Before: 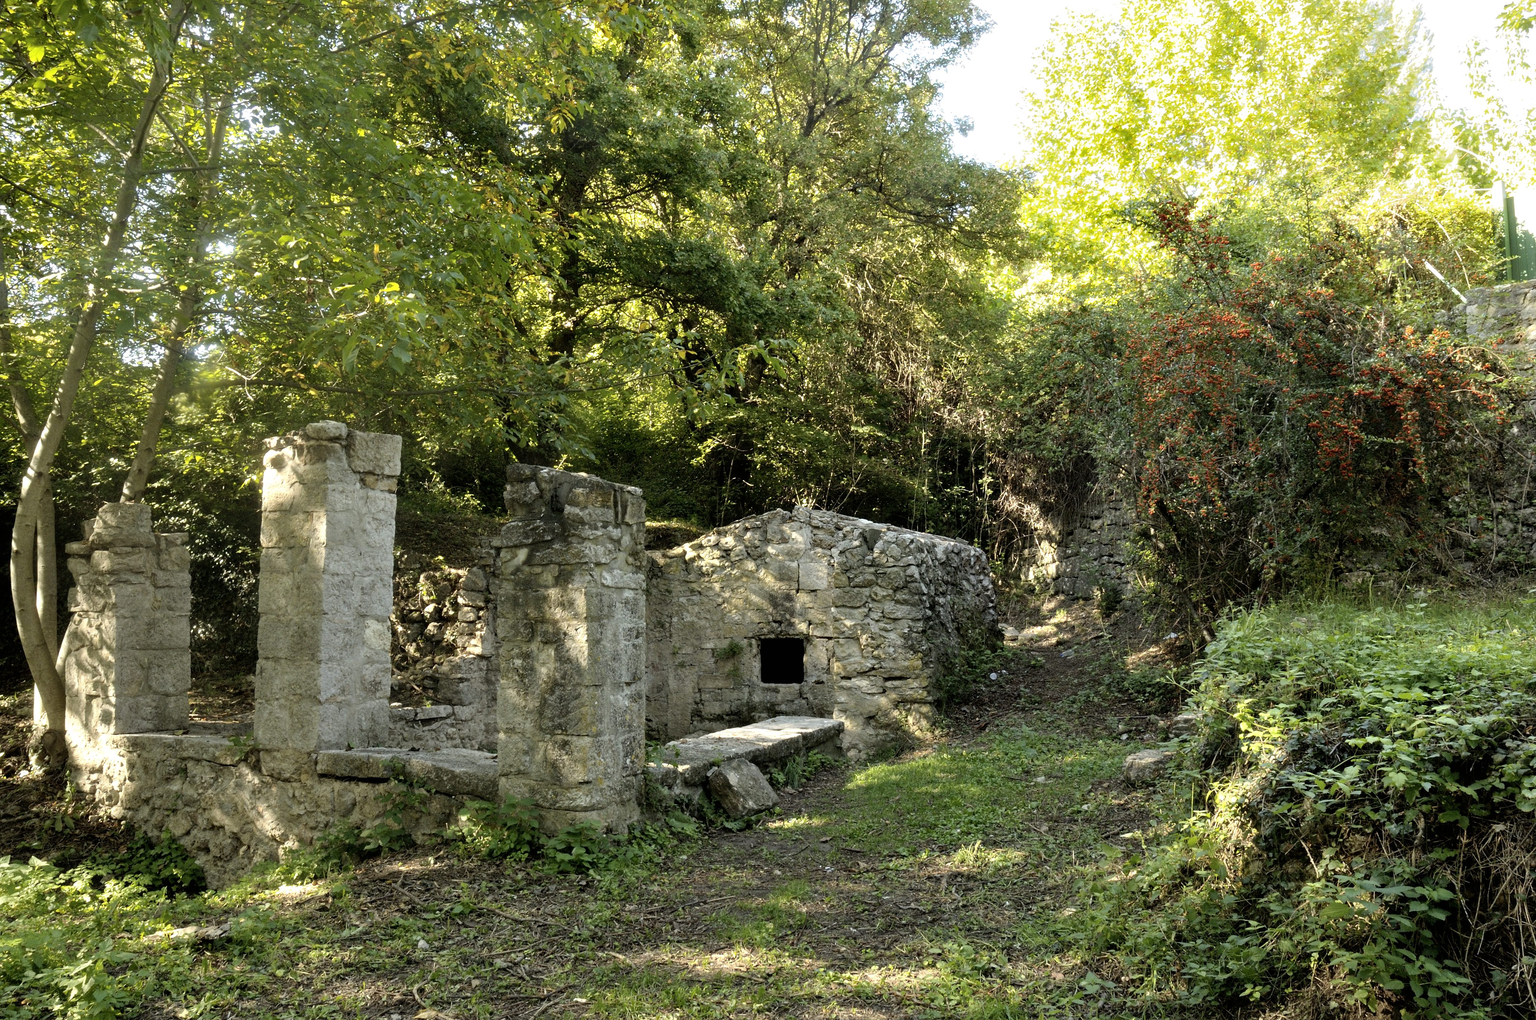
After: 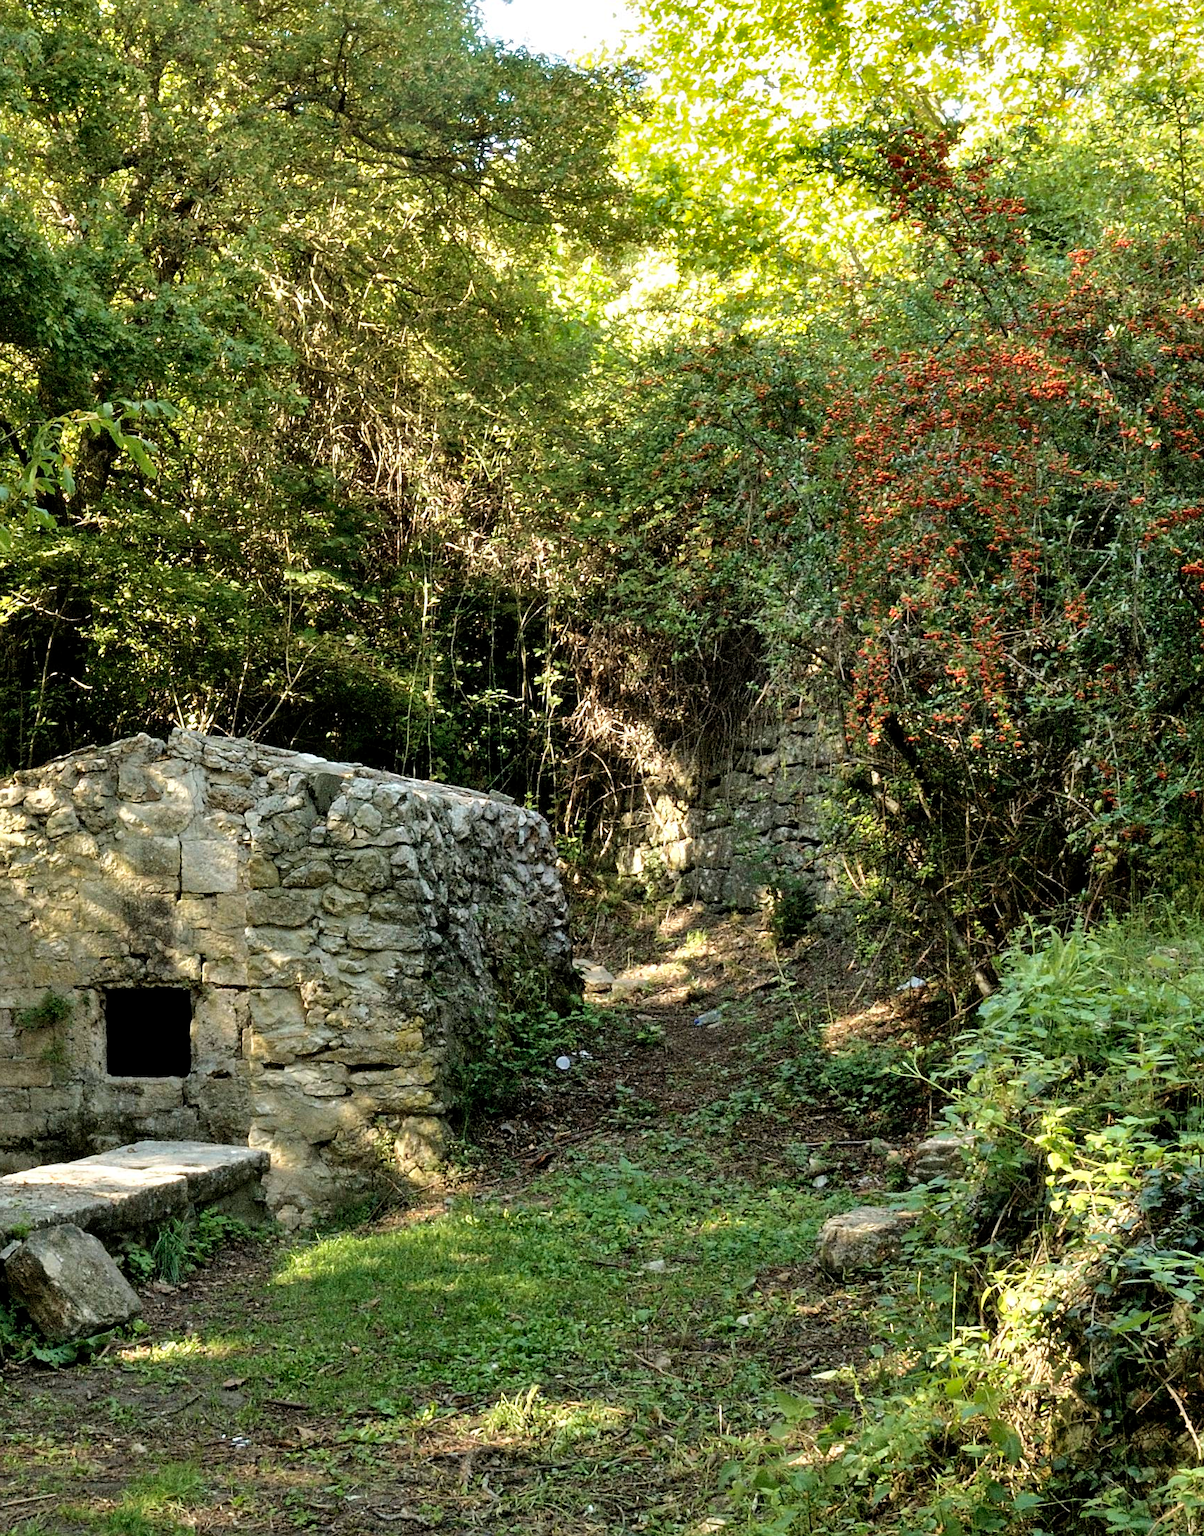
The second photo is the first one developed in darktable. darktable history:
velvia: strength 27.64%
crop: left 46.015%, top 13.278%, right 14.043%, bottom 10.04%
sharpen: radius 1.321, amount 0.294, threshold 0.088
shadows and highlights: soften with gaussian
